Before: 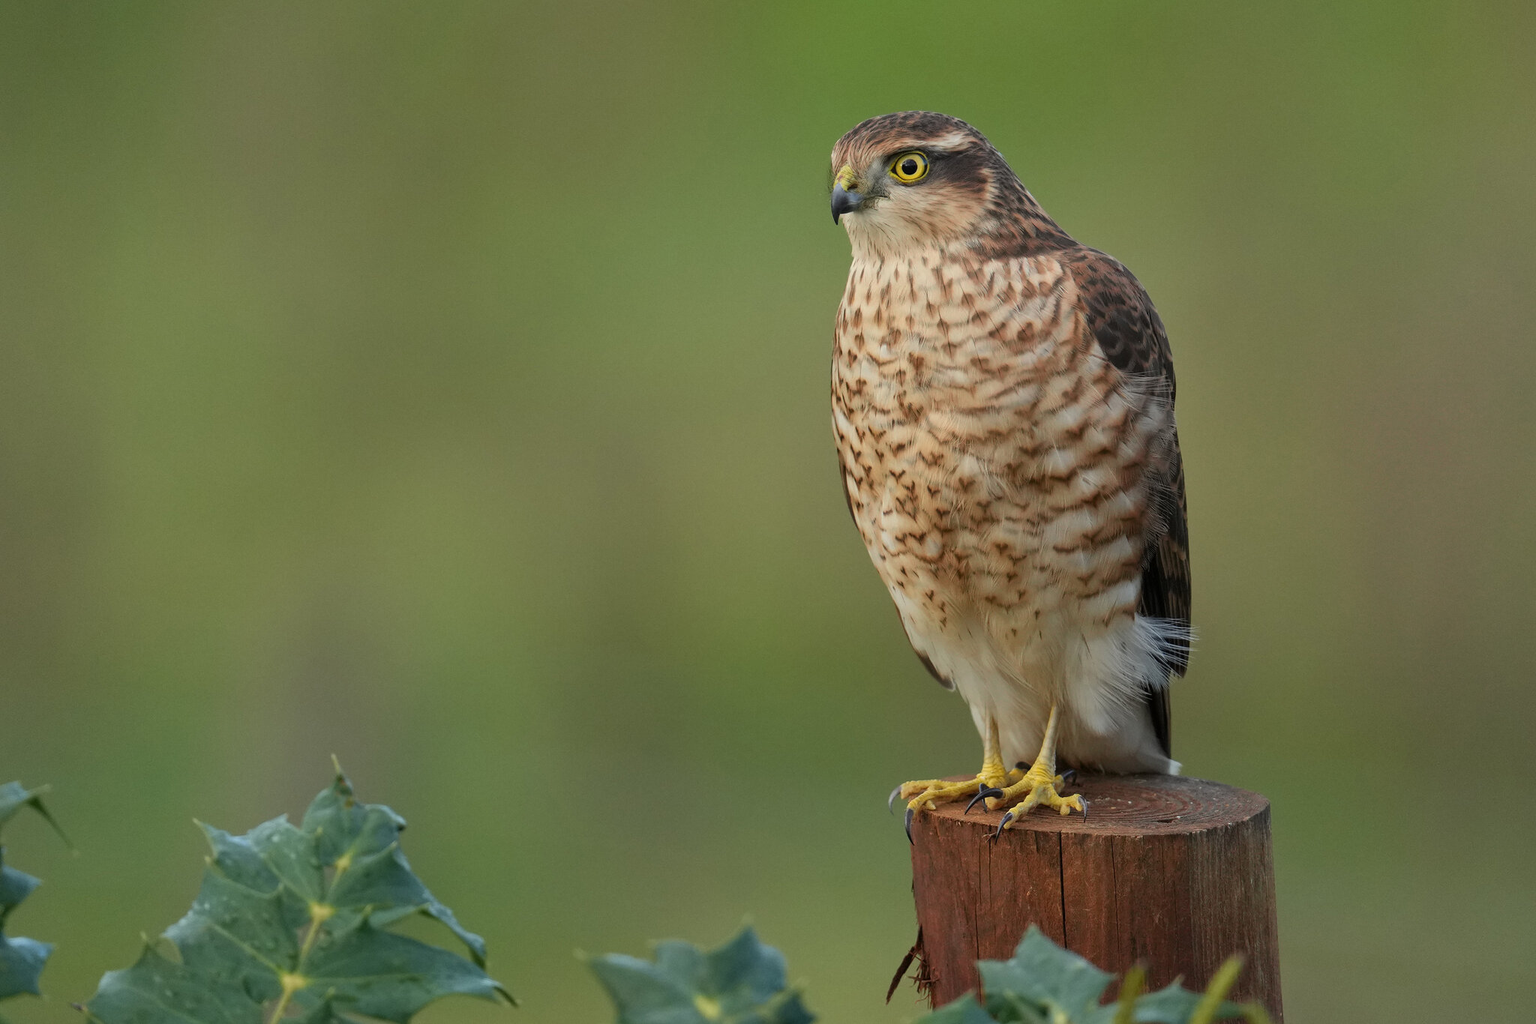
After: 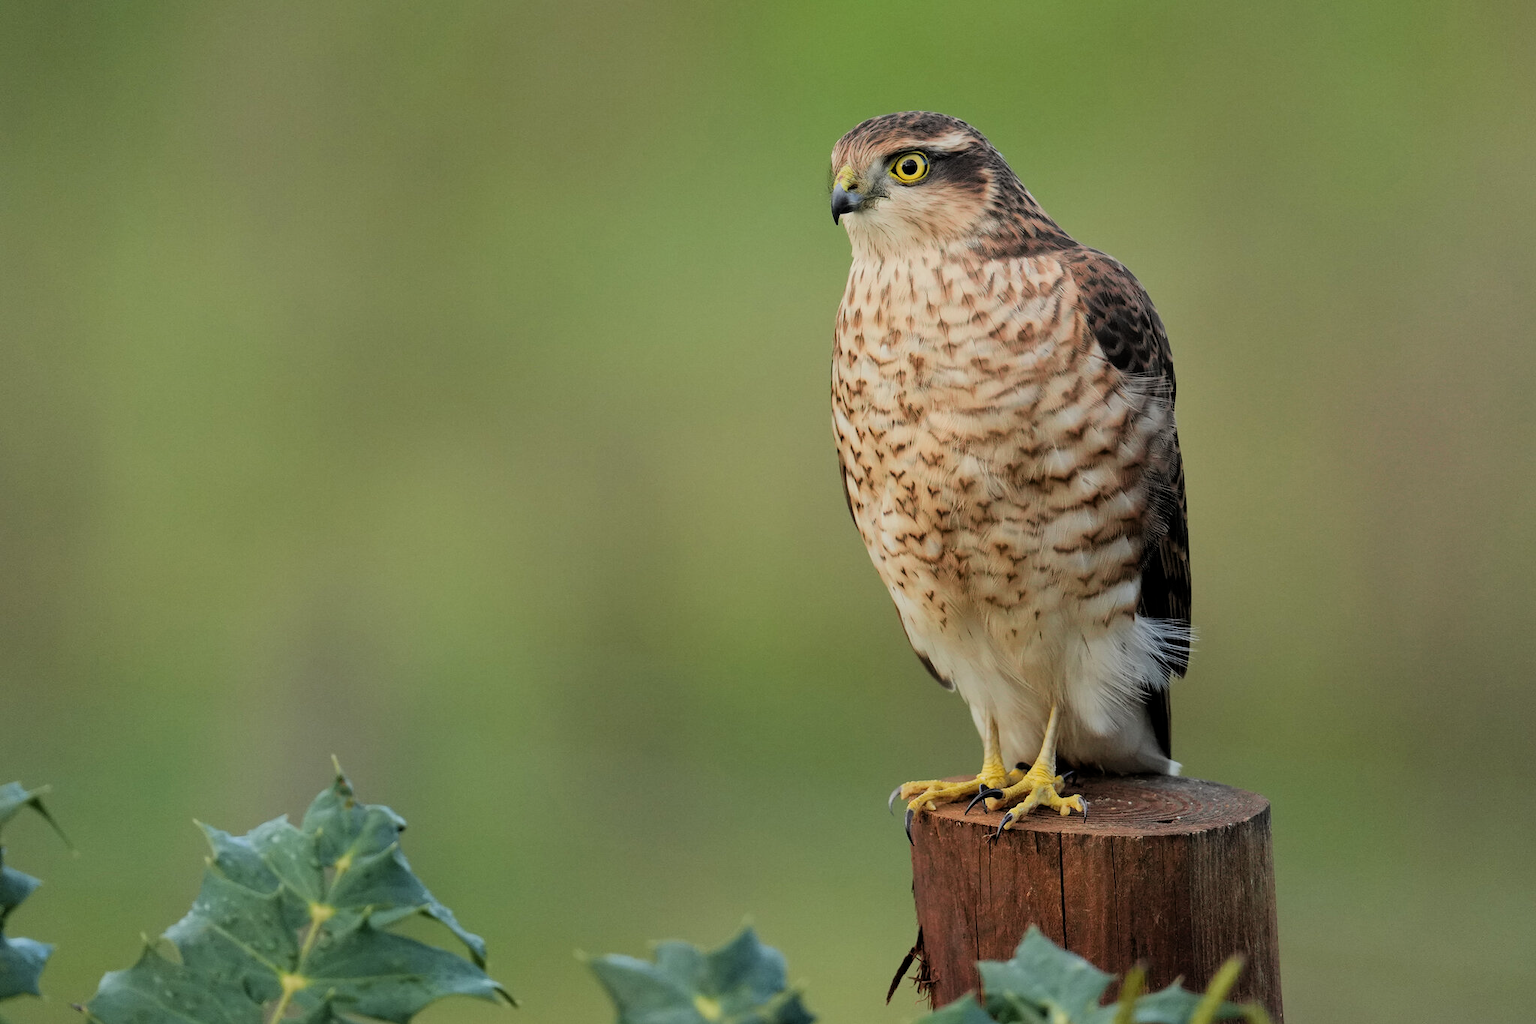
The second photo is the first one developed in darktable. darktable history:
filmic rgb: middle gray luminance 29.23%, black relative exposure -10.3 EV, white relative exposure 5.49 EV, target black luminance 0%, hardness 3.92, latitude 1.53%, contrast 1.129, highlights saturation mix 5.53%, shadows ↔ highlights balance 14.63%
exposure: compensate highlight preservation false
tone equalizer: -8 EV -0.446 EV, -7 EV -0.357 EV, -6 EV -0.345 EV, -5 EV -0.234 EV, -3 EV 0.204 EV, -2 EV 0.346 EV, -1 EV 0.397 EV, +0 EV 0.395 EV
